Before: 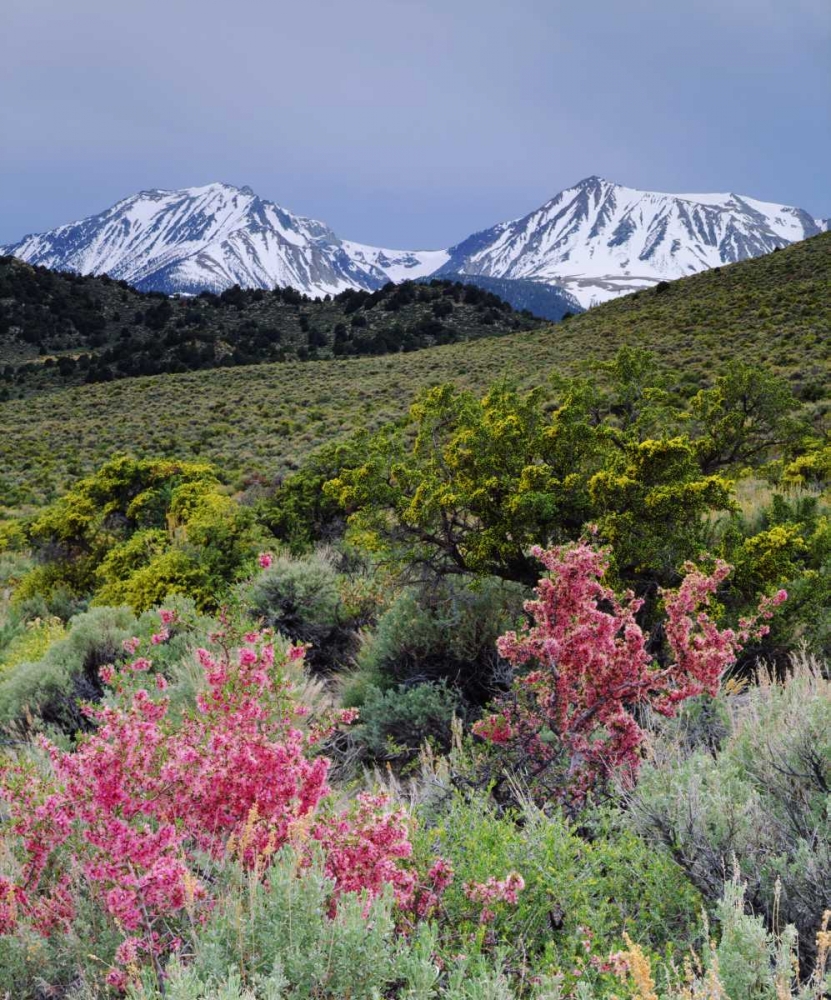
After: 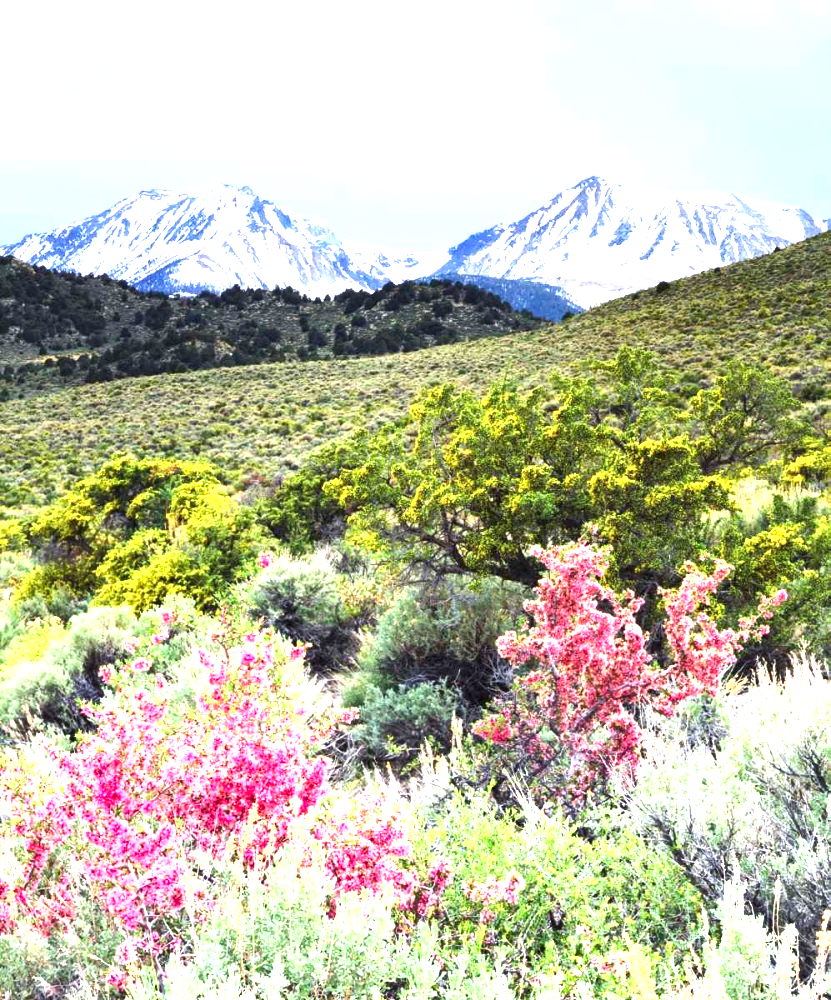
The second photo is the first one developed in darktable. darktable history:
shadows and highlights: shadows 32, highlights -32, soften with gaussian
exposure: exposure 2.04 EV, compensate highlight preservation false
